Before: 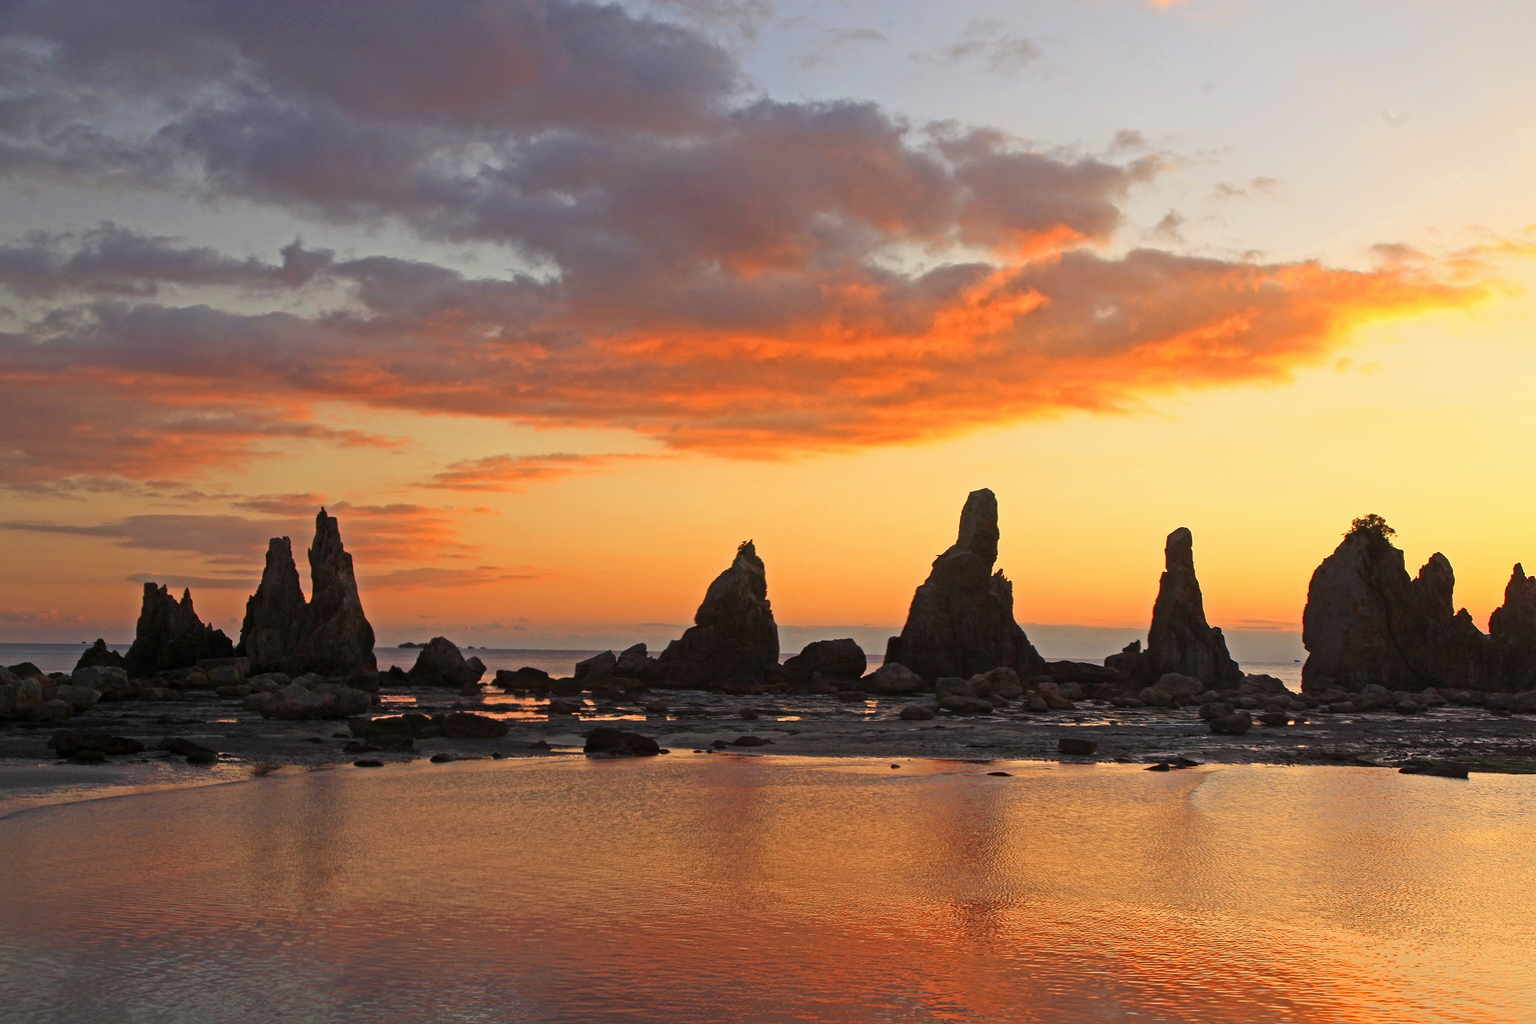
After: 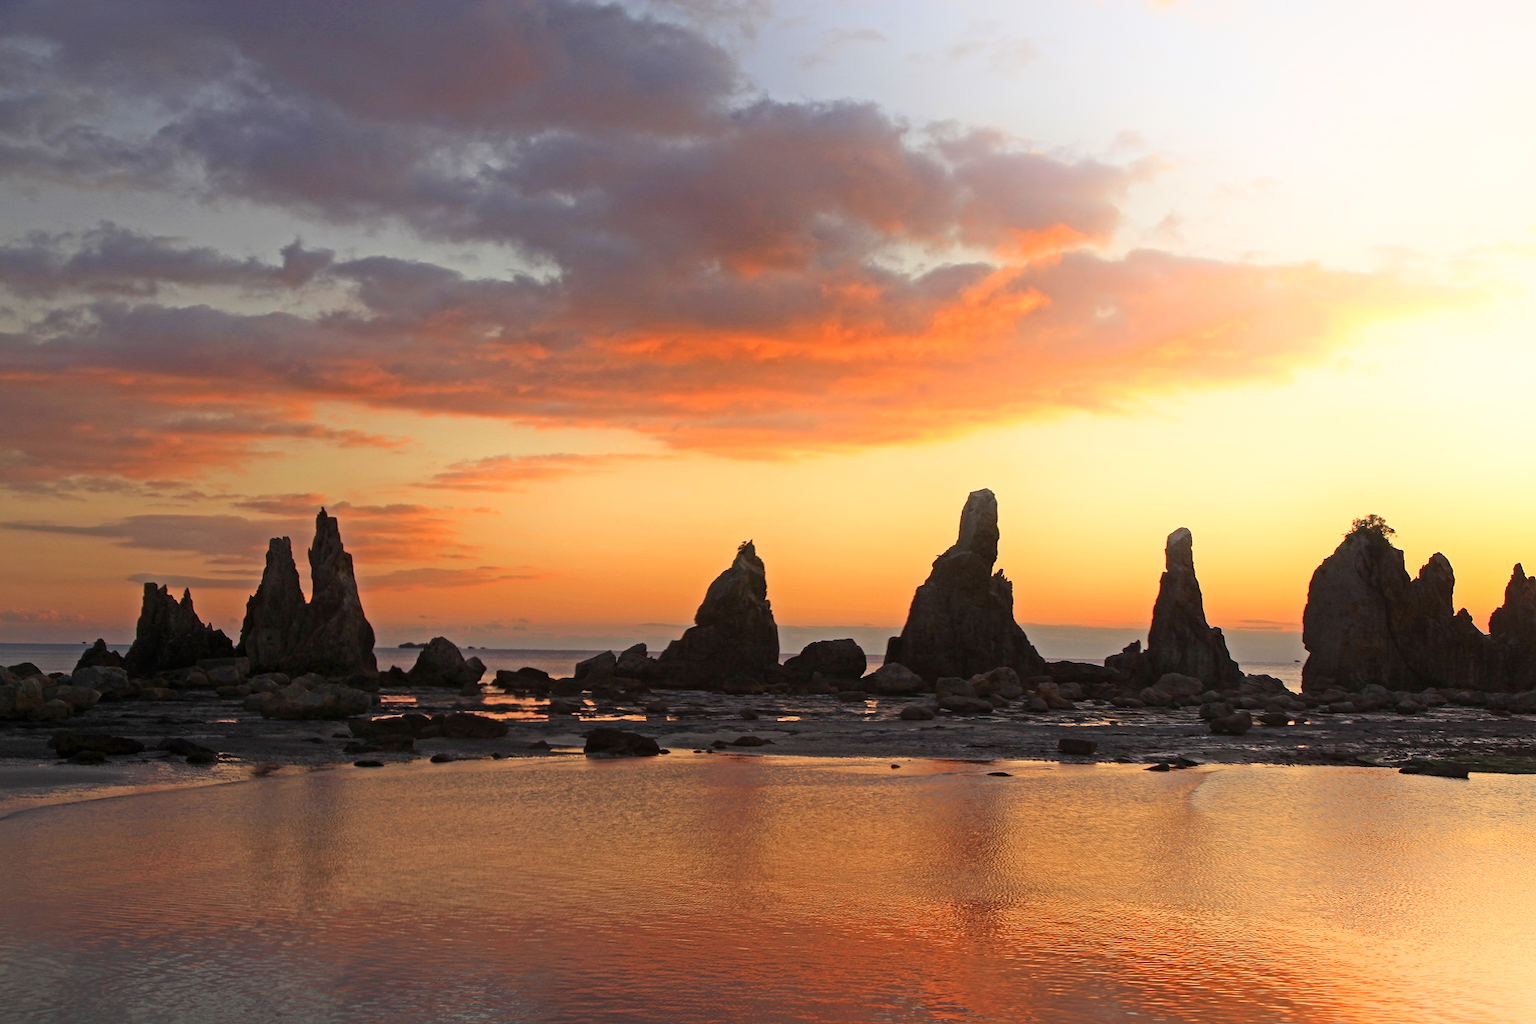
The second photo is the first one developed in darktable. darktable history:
shadows and highlights: shadows -21.25, highlights 98.52, soften with gaussian
